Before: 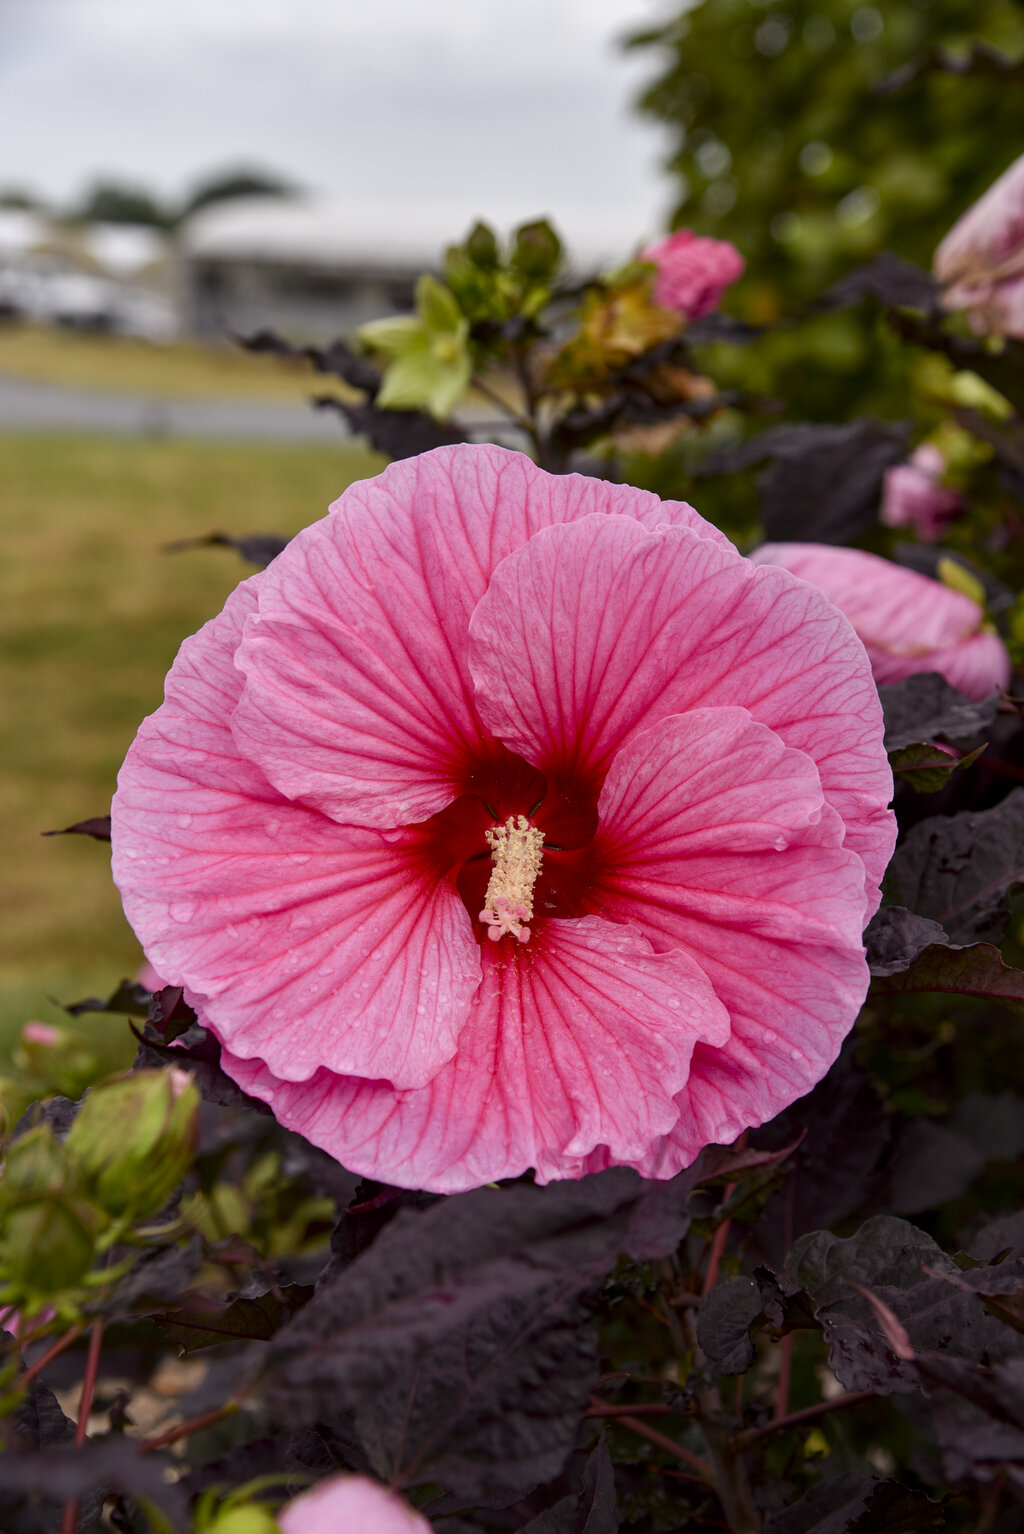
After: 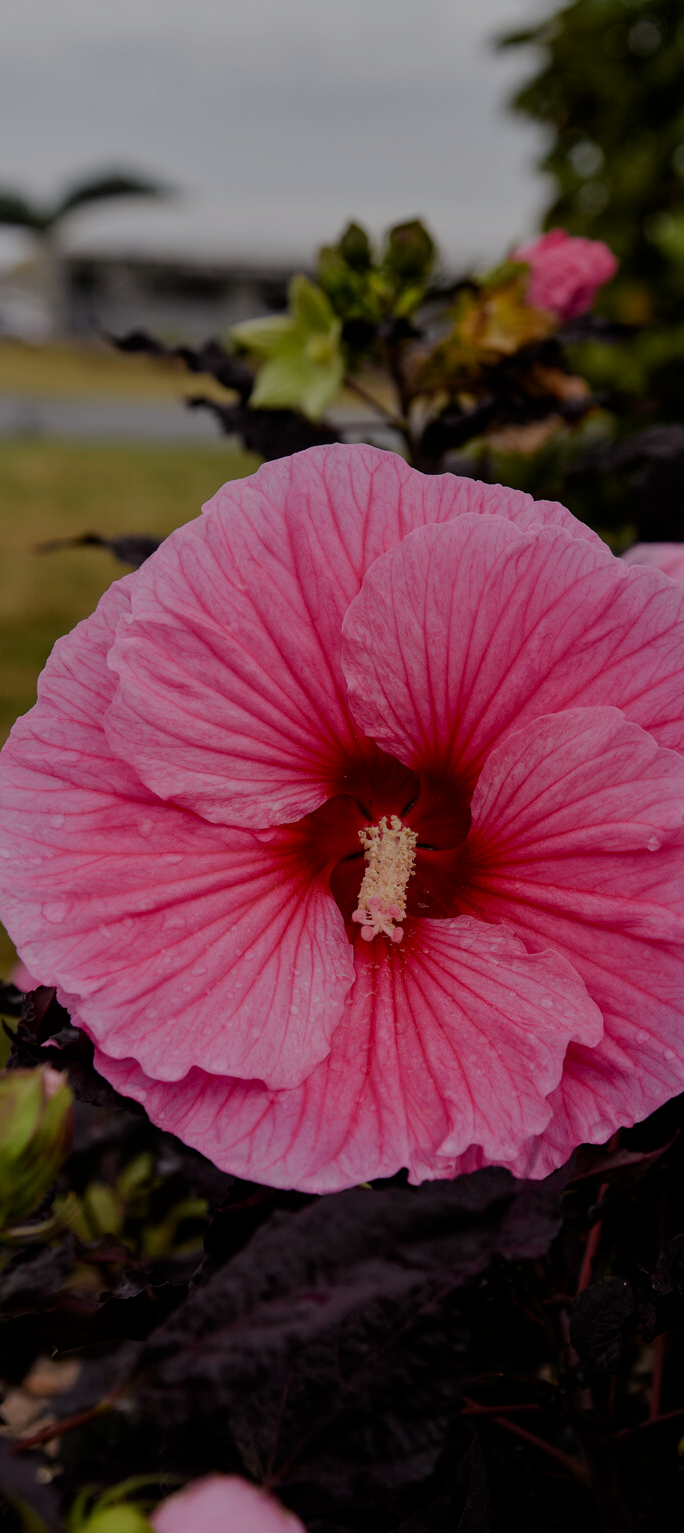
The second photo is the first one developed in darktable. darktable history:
crop and rotate: left 12.406%, right 20.742%
filmic rgb: black relative exposure -7.65 EV, white relative exposure 4.56 EV, hardness 3.61
exposure: exposure -1 EV, compensate highlight preservation false
